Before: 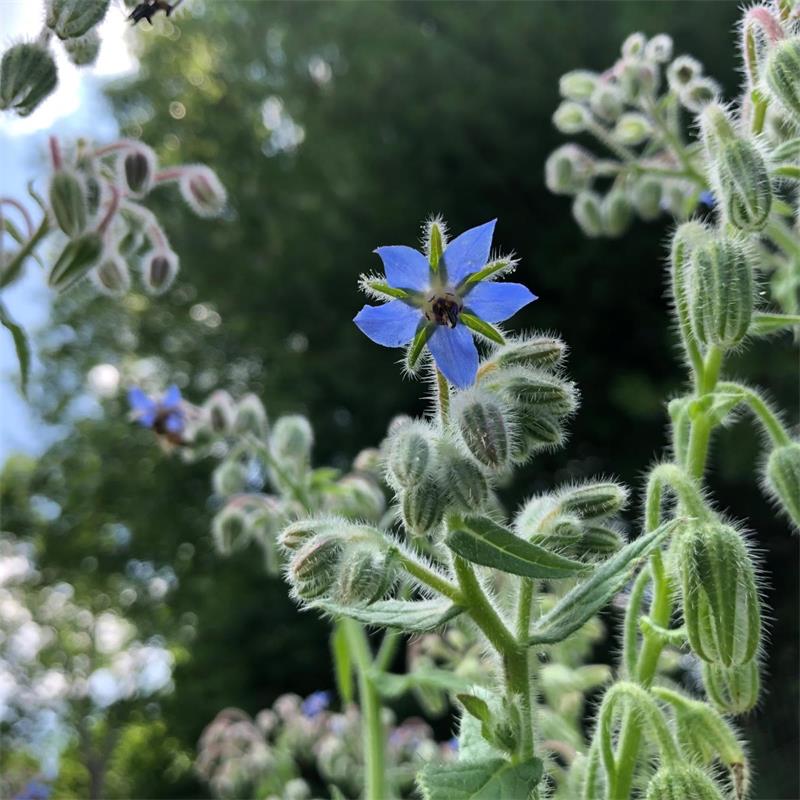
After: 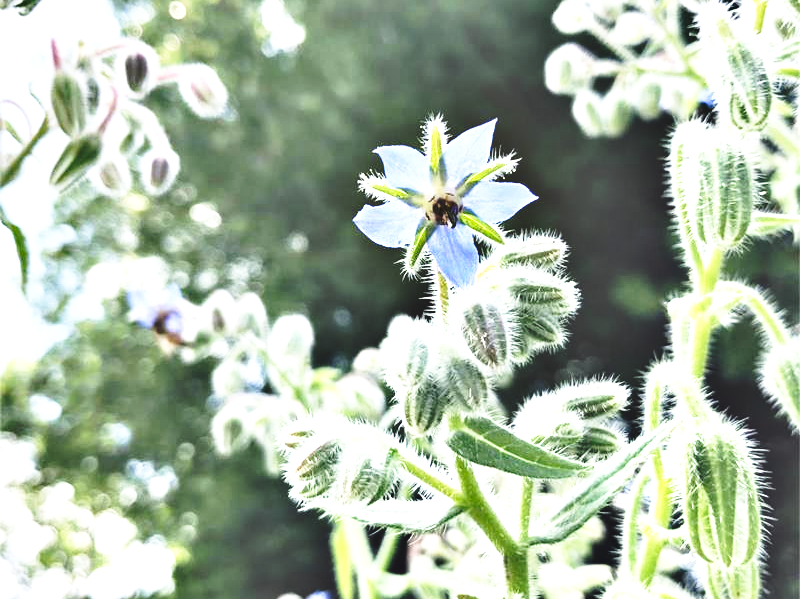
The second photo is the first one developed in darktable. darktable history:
base curve: curves: ch0 [(0, 0) (0.036, 0.037) (0.121, 0.228) (0.46, 0.76) (0.859, 0.983) (1, 1)], preserve colors none
exposure: black level correction -0.023, exposure 1.395 EV, compensate highlight preservation false
crop and rotate: top 12.61%, bottom 12.499%
contrast equalizer: octaves 7, y [[0.6 ×6], [0.55 ×6], [0 ×6], [0 ×6], [0 ×6]]
